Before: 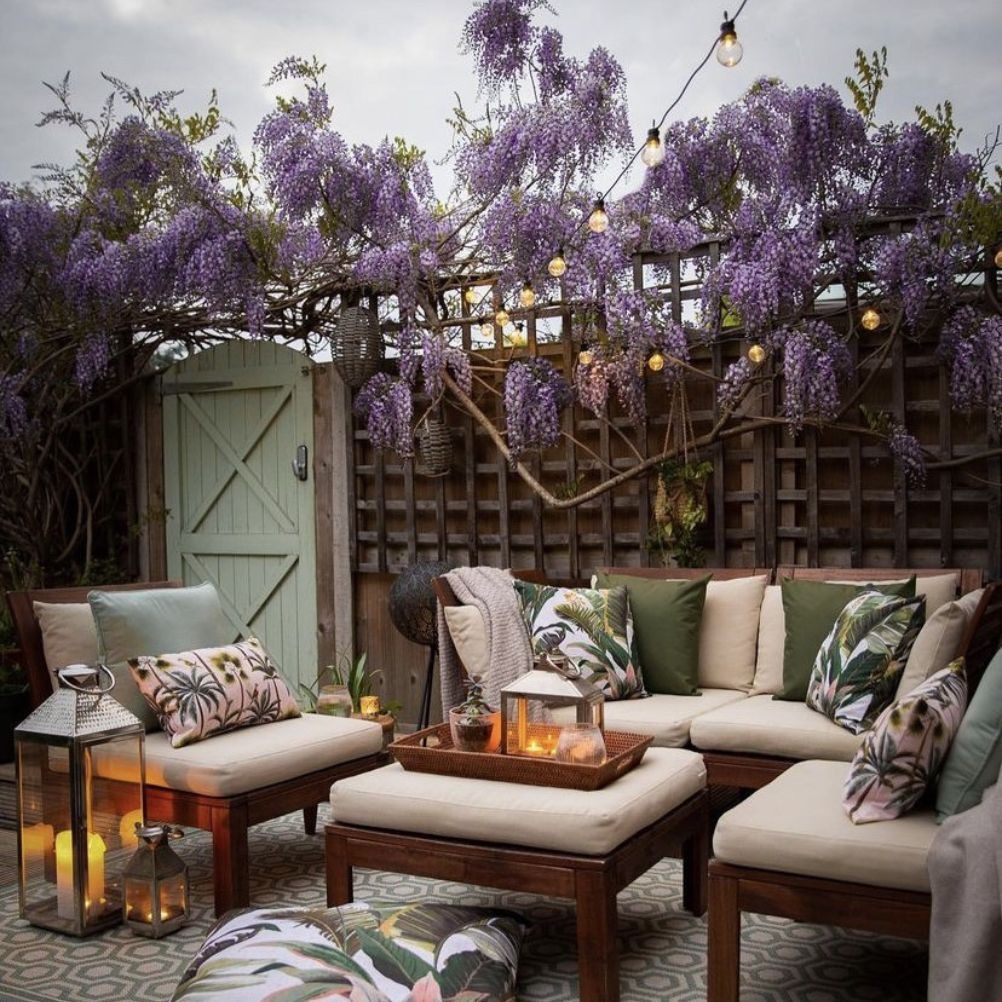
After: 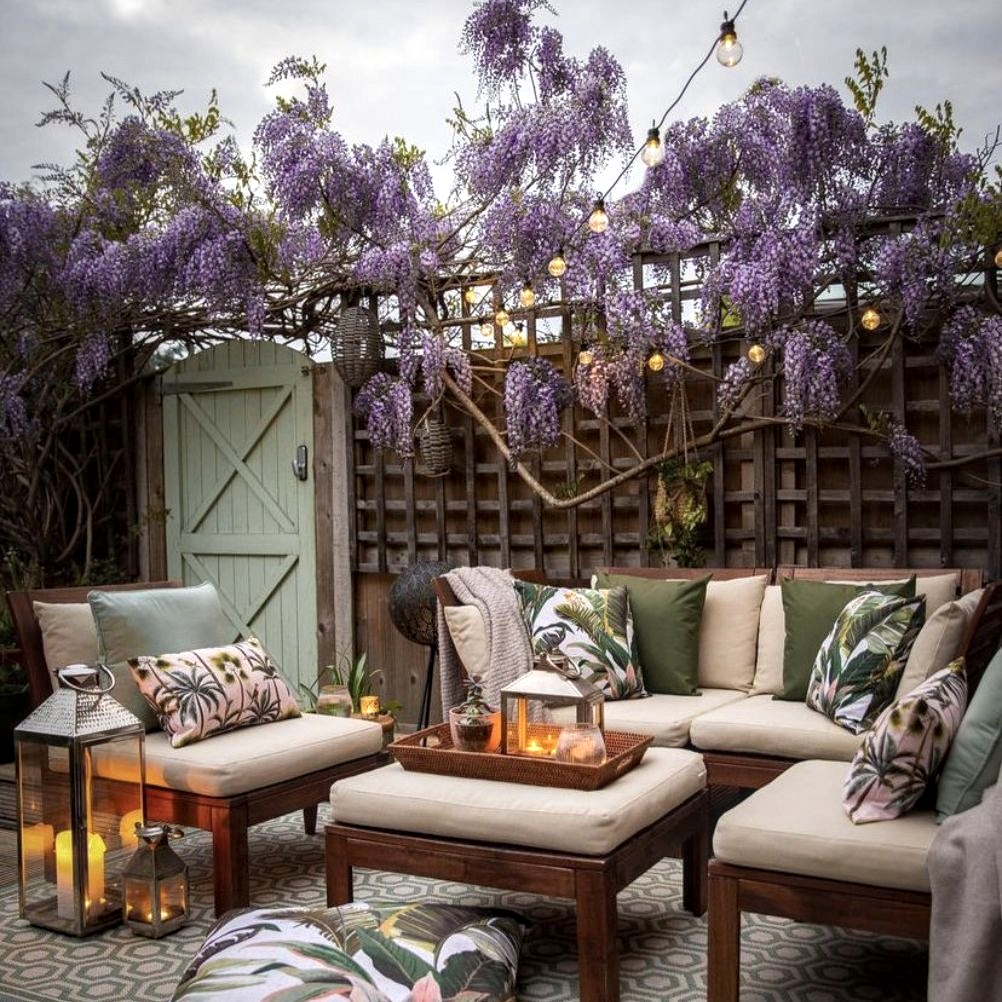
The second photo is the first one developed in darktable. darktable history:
exposure: exposure 0.236 EV, compensate highlight preservation false
local contrast: on, module defaults
